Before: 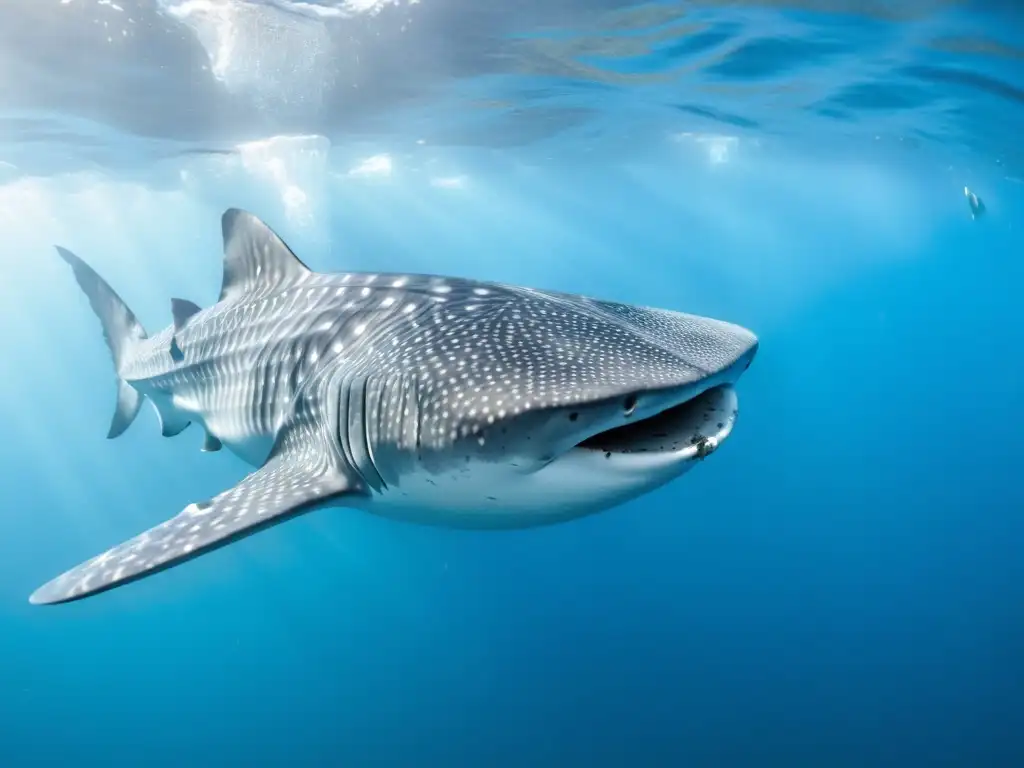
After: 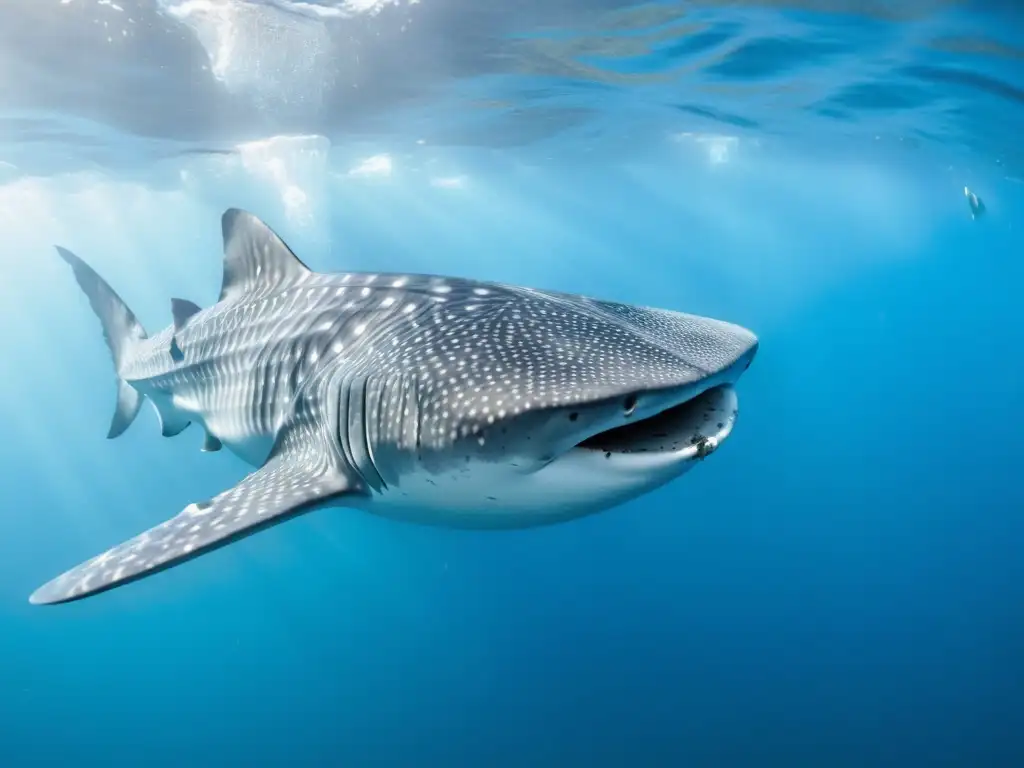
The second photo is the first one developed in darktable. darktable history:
exposure: exposure -0.05 EV, compensate highlight preservation false
